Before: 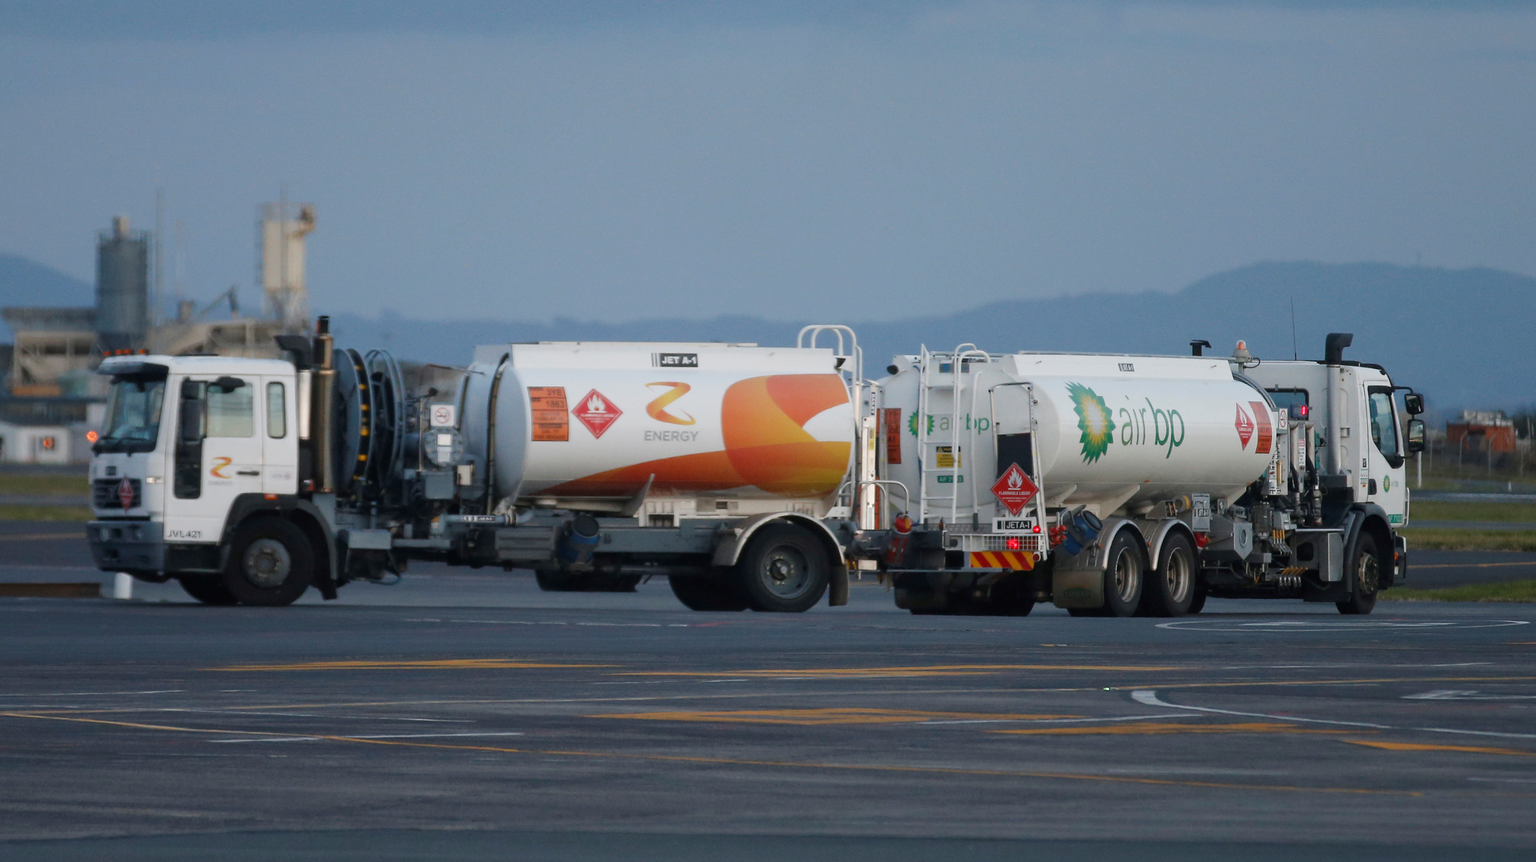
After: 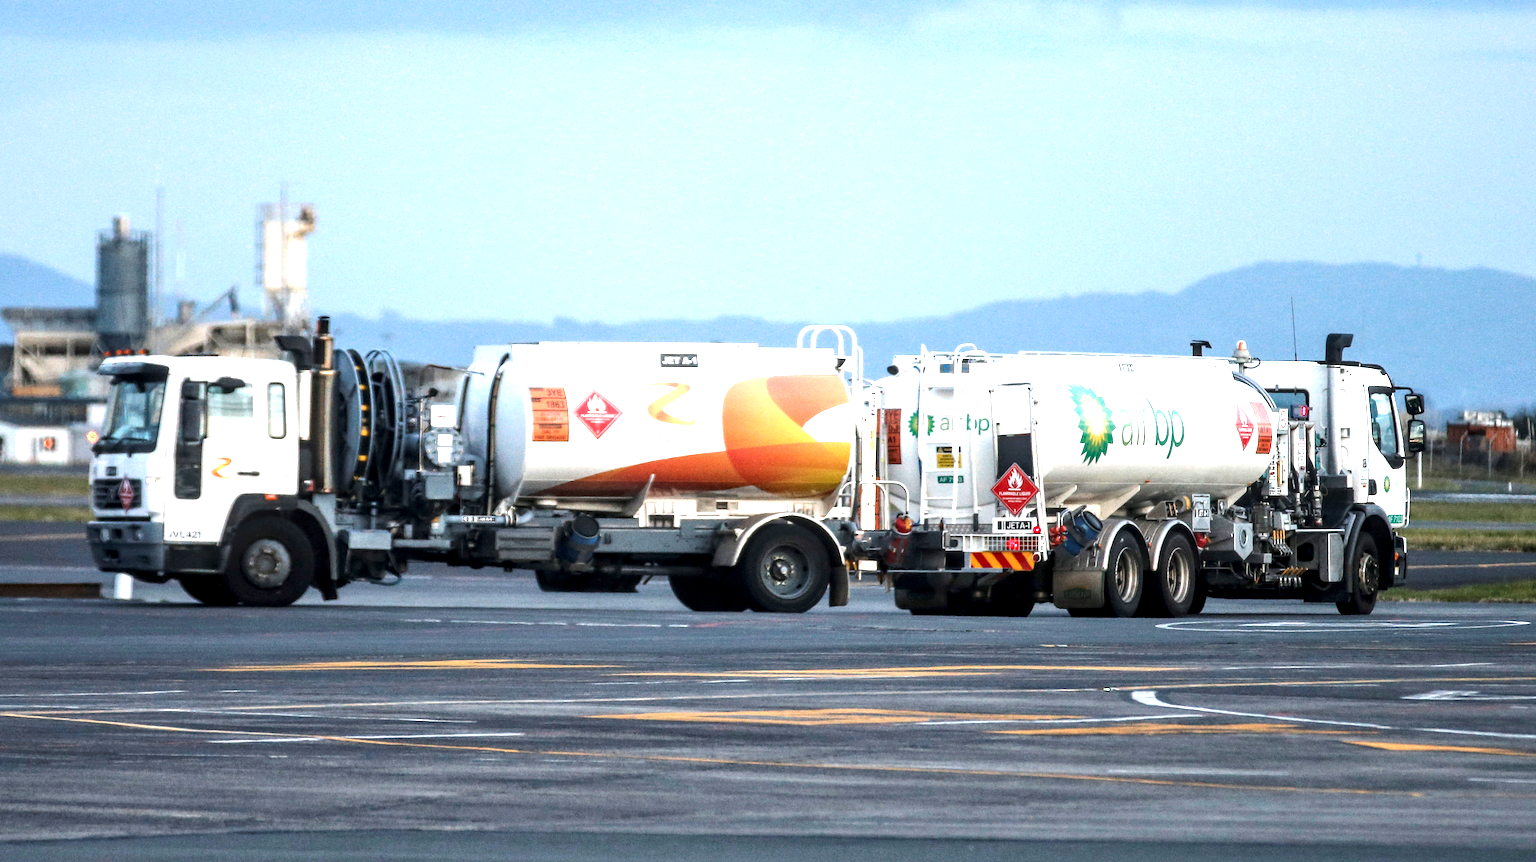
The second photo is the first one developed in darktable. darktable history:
exposure: black level correction 0, exposure 1.102 EV, compensate highlight preservation false
tone equalizer: -8 EV -0.787 EV, -7 EV -0.68 EV, -6 EV -0.578 EV, -5 EV -0.381 EV, -3 EV 0.372 EV, -2 EV 0.6 EV, -1 EV 0.692 EV, +0 EV 0.776 EV, edges refinement/feathering 500, mask exposure compensation -1.57 EV, preserve details no
local contrast: highlights 28%, detail 150%
